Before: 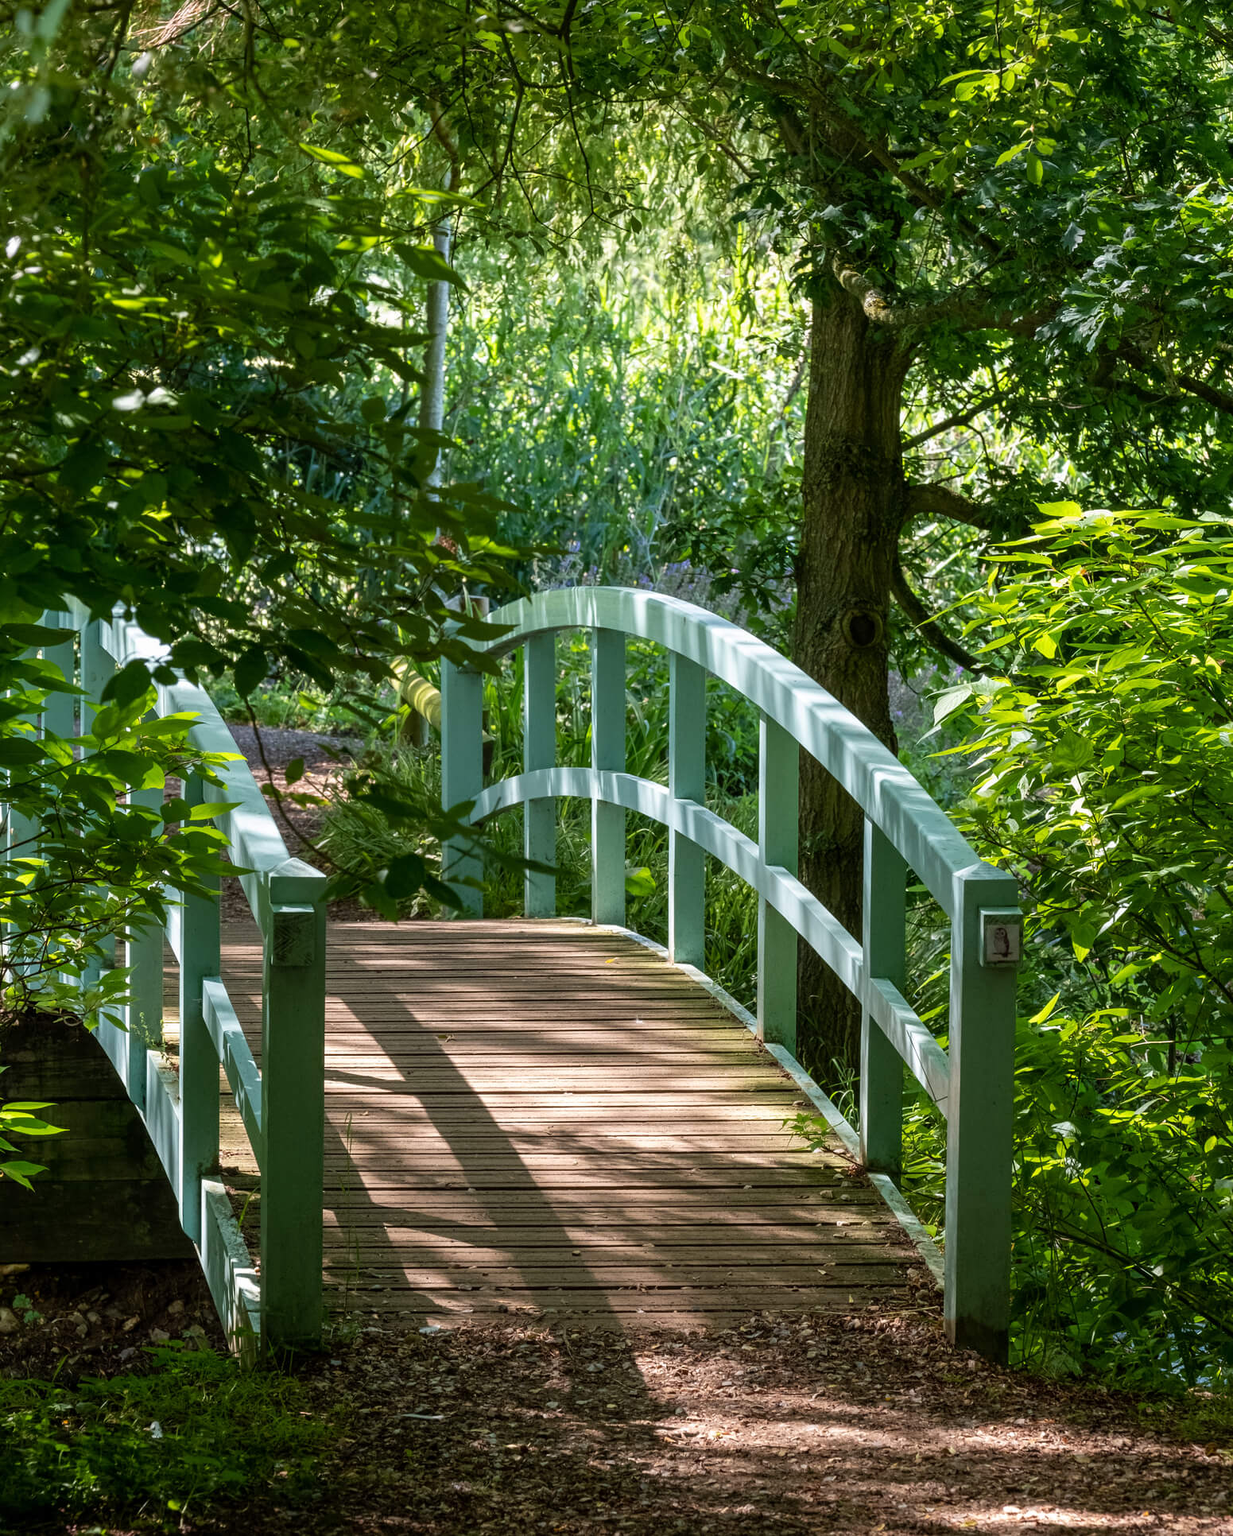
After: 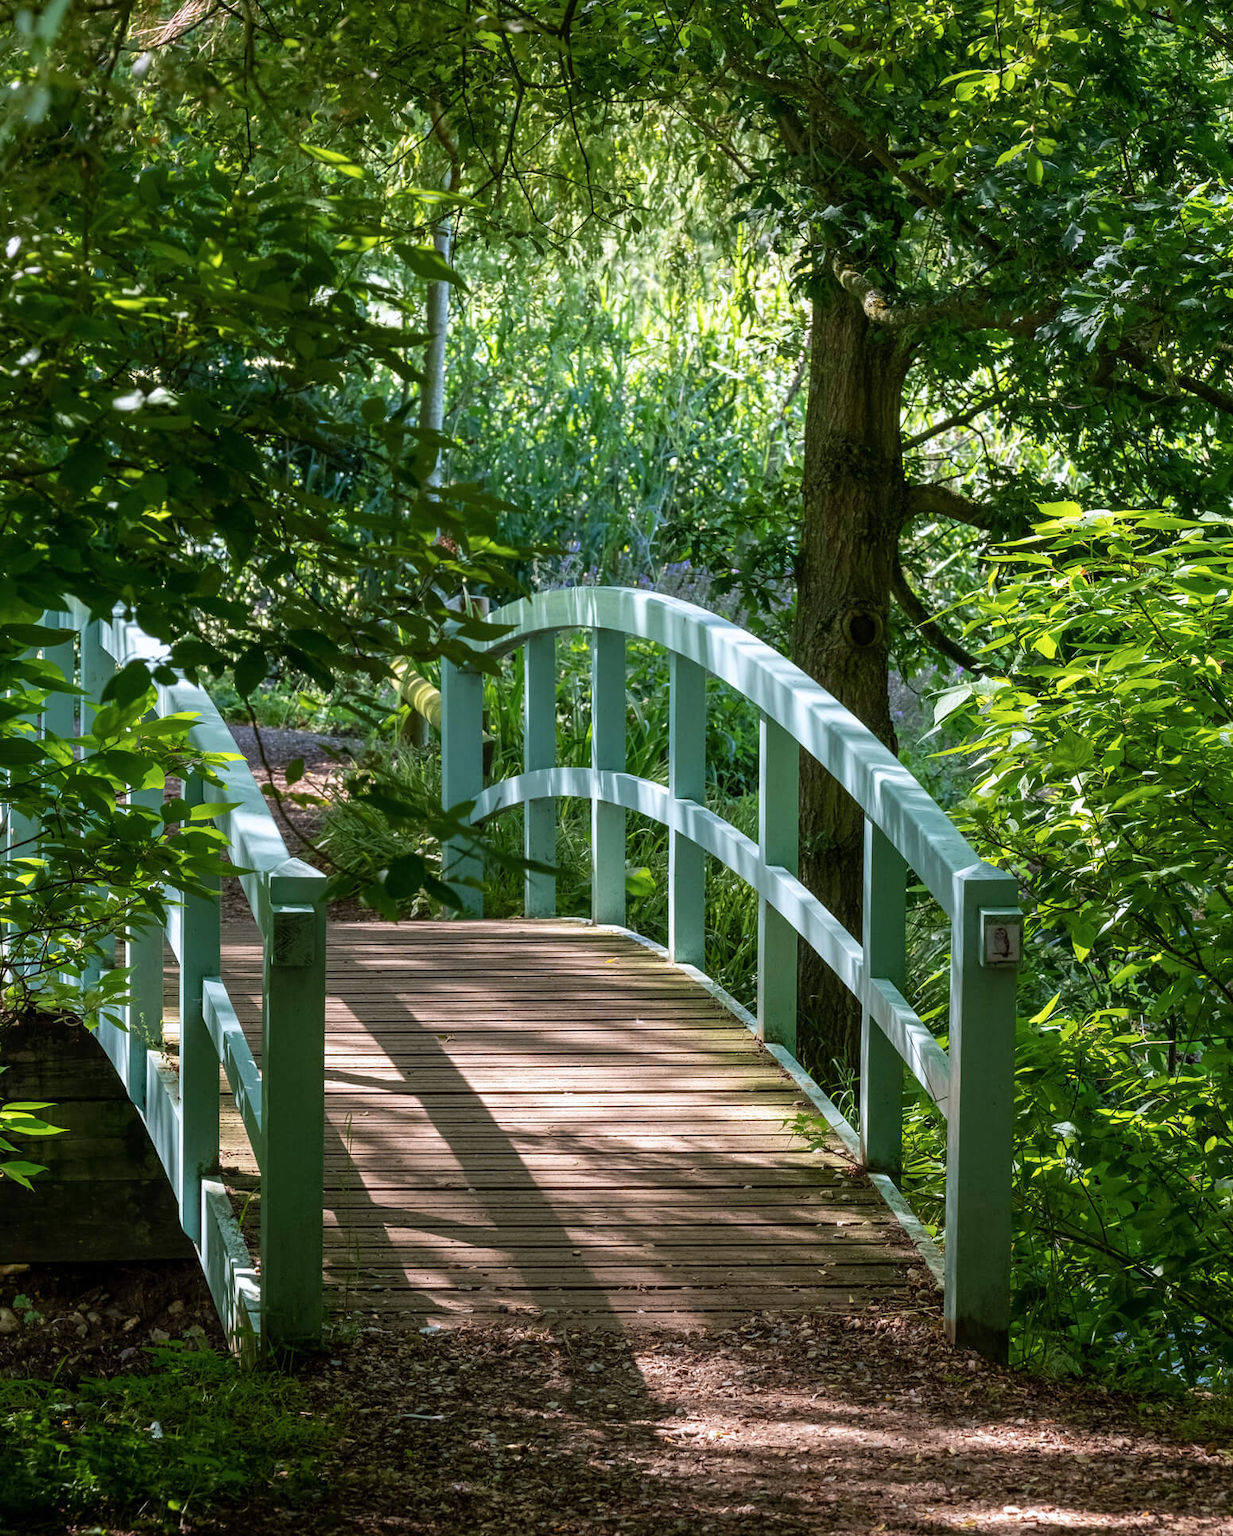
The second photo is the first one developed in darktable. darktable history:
color correction: highlights a* -0.08, highlights b* -5.31, shadows a* -0.142, shadows b* -0.087
